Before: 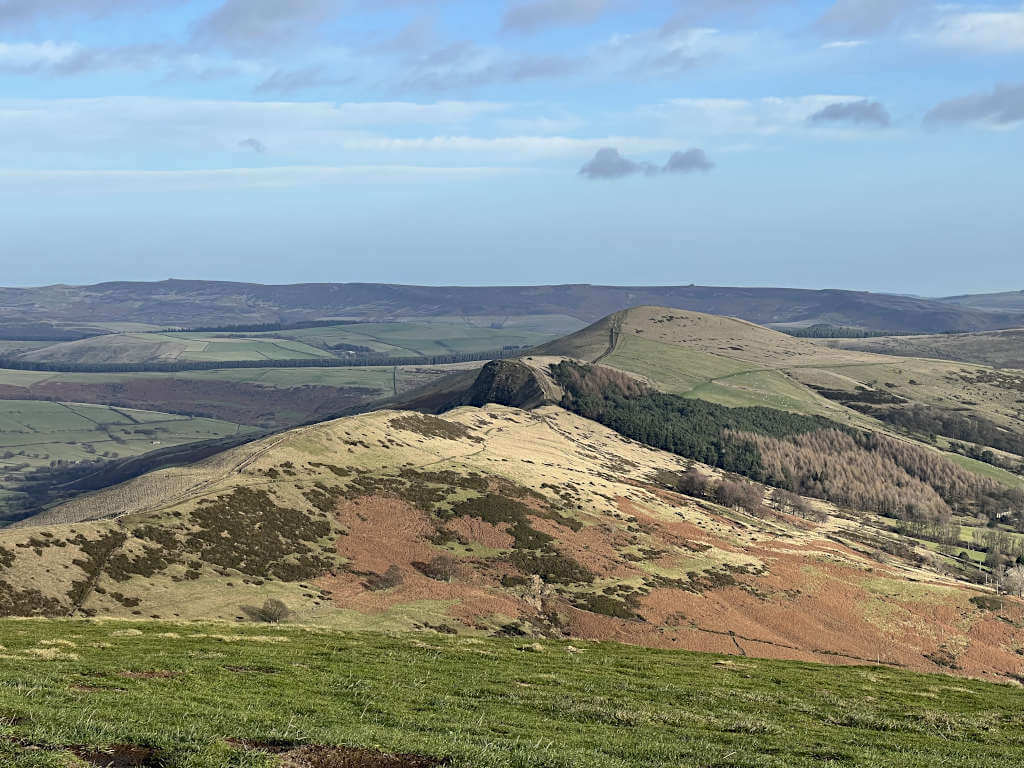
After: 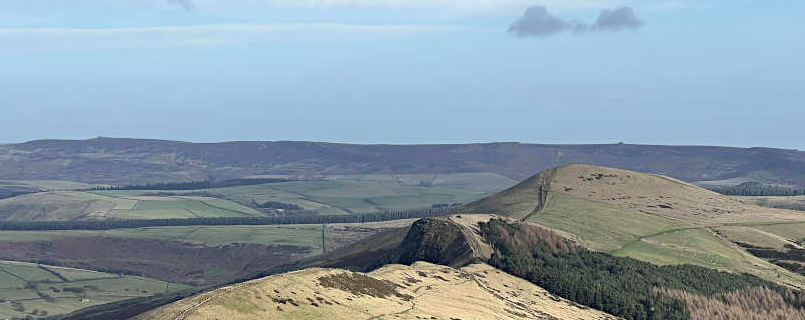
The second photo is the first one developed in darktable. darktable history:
crop: left 6.937%, top 18.509%, right 14.429%, bottom 39.771%
